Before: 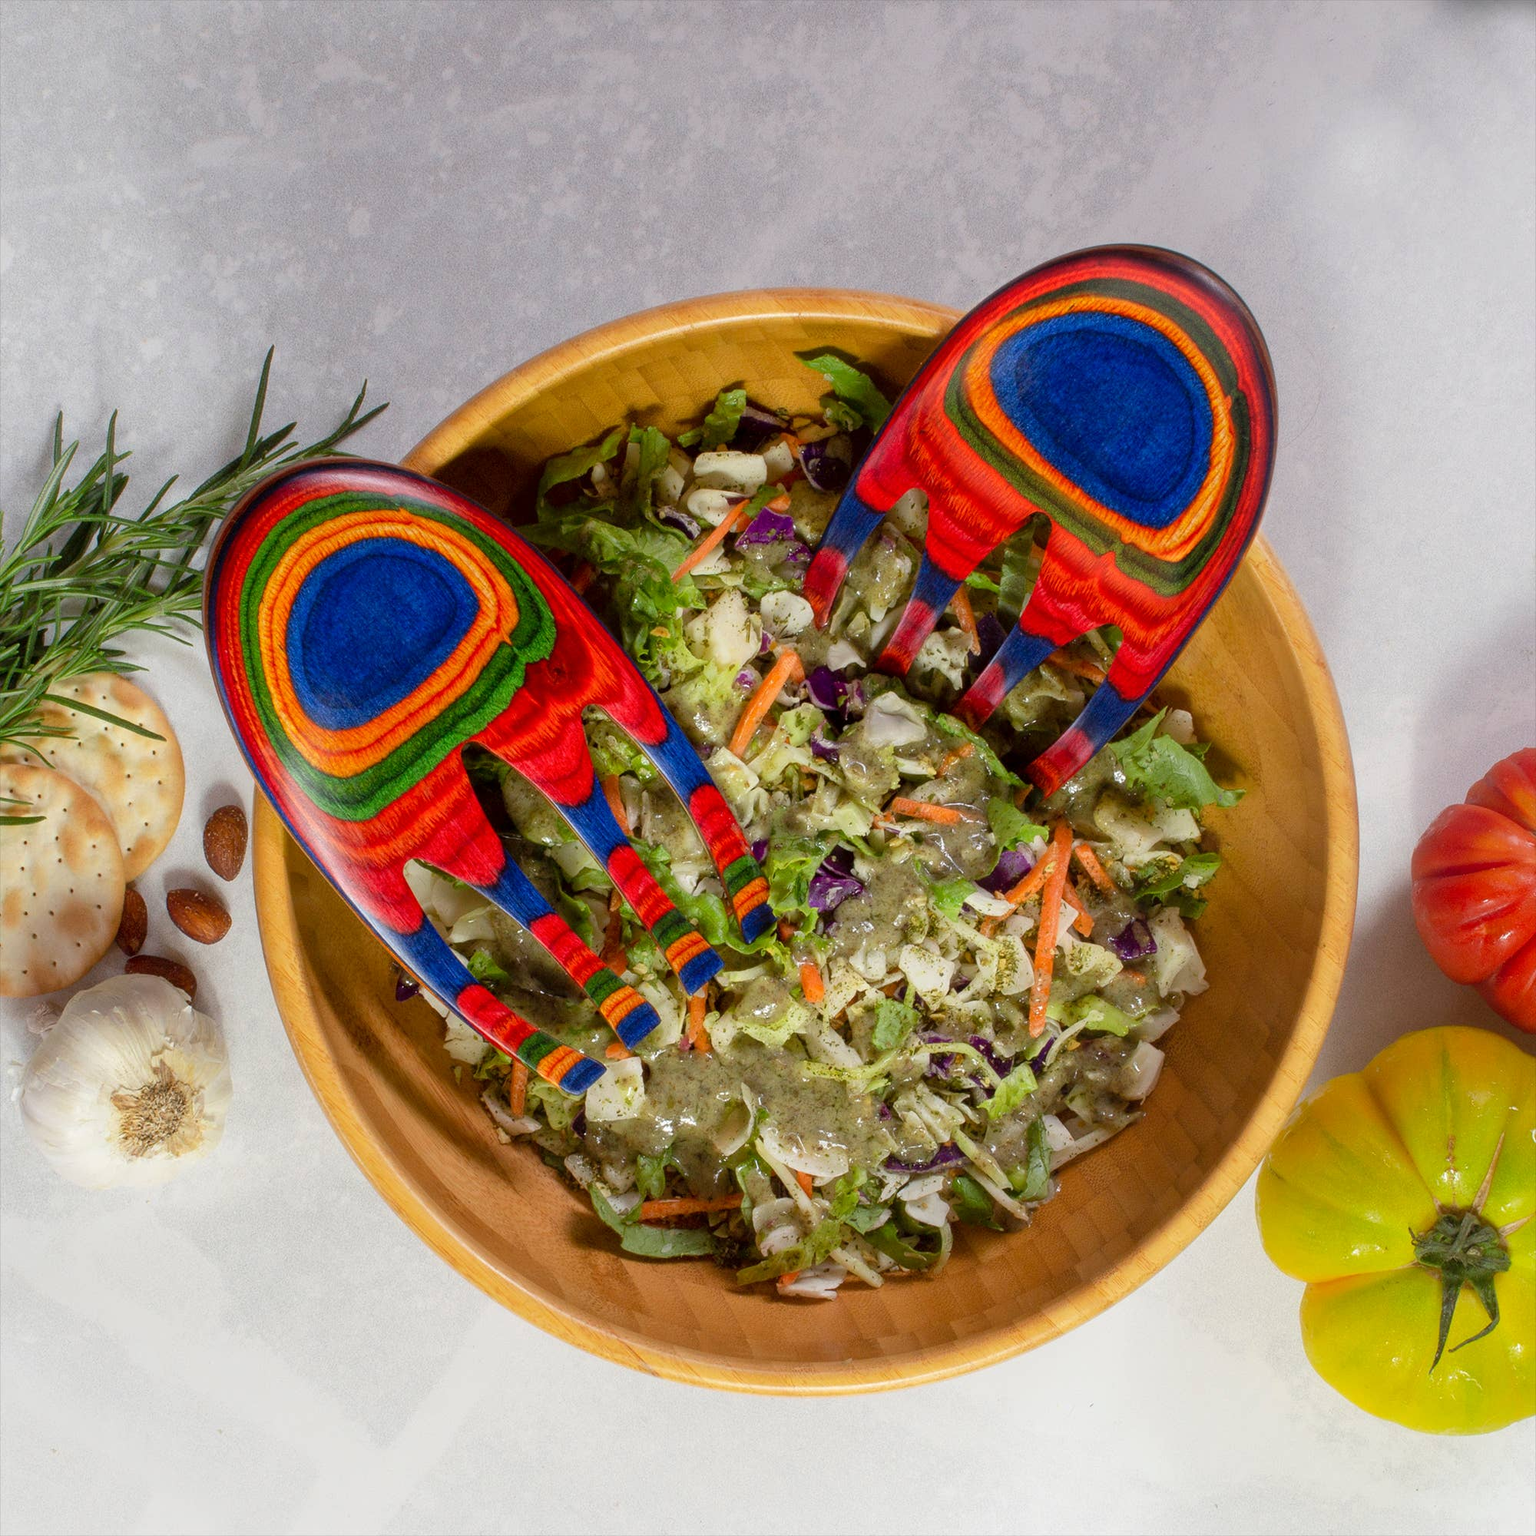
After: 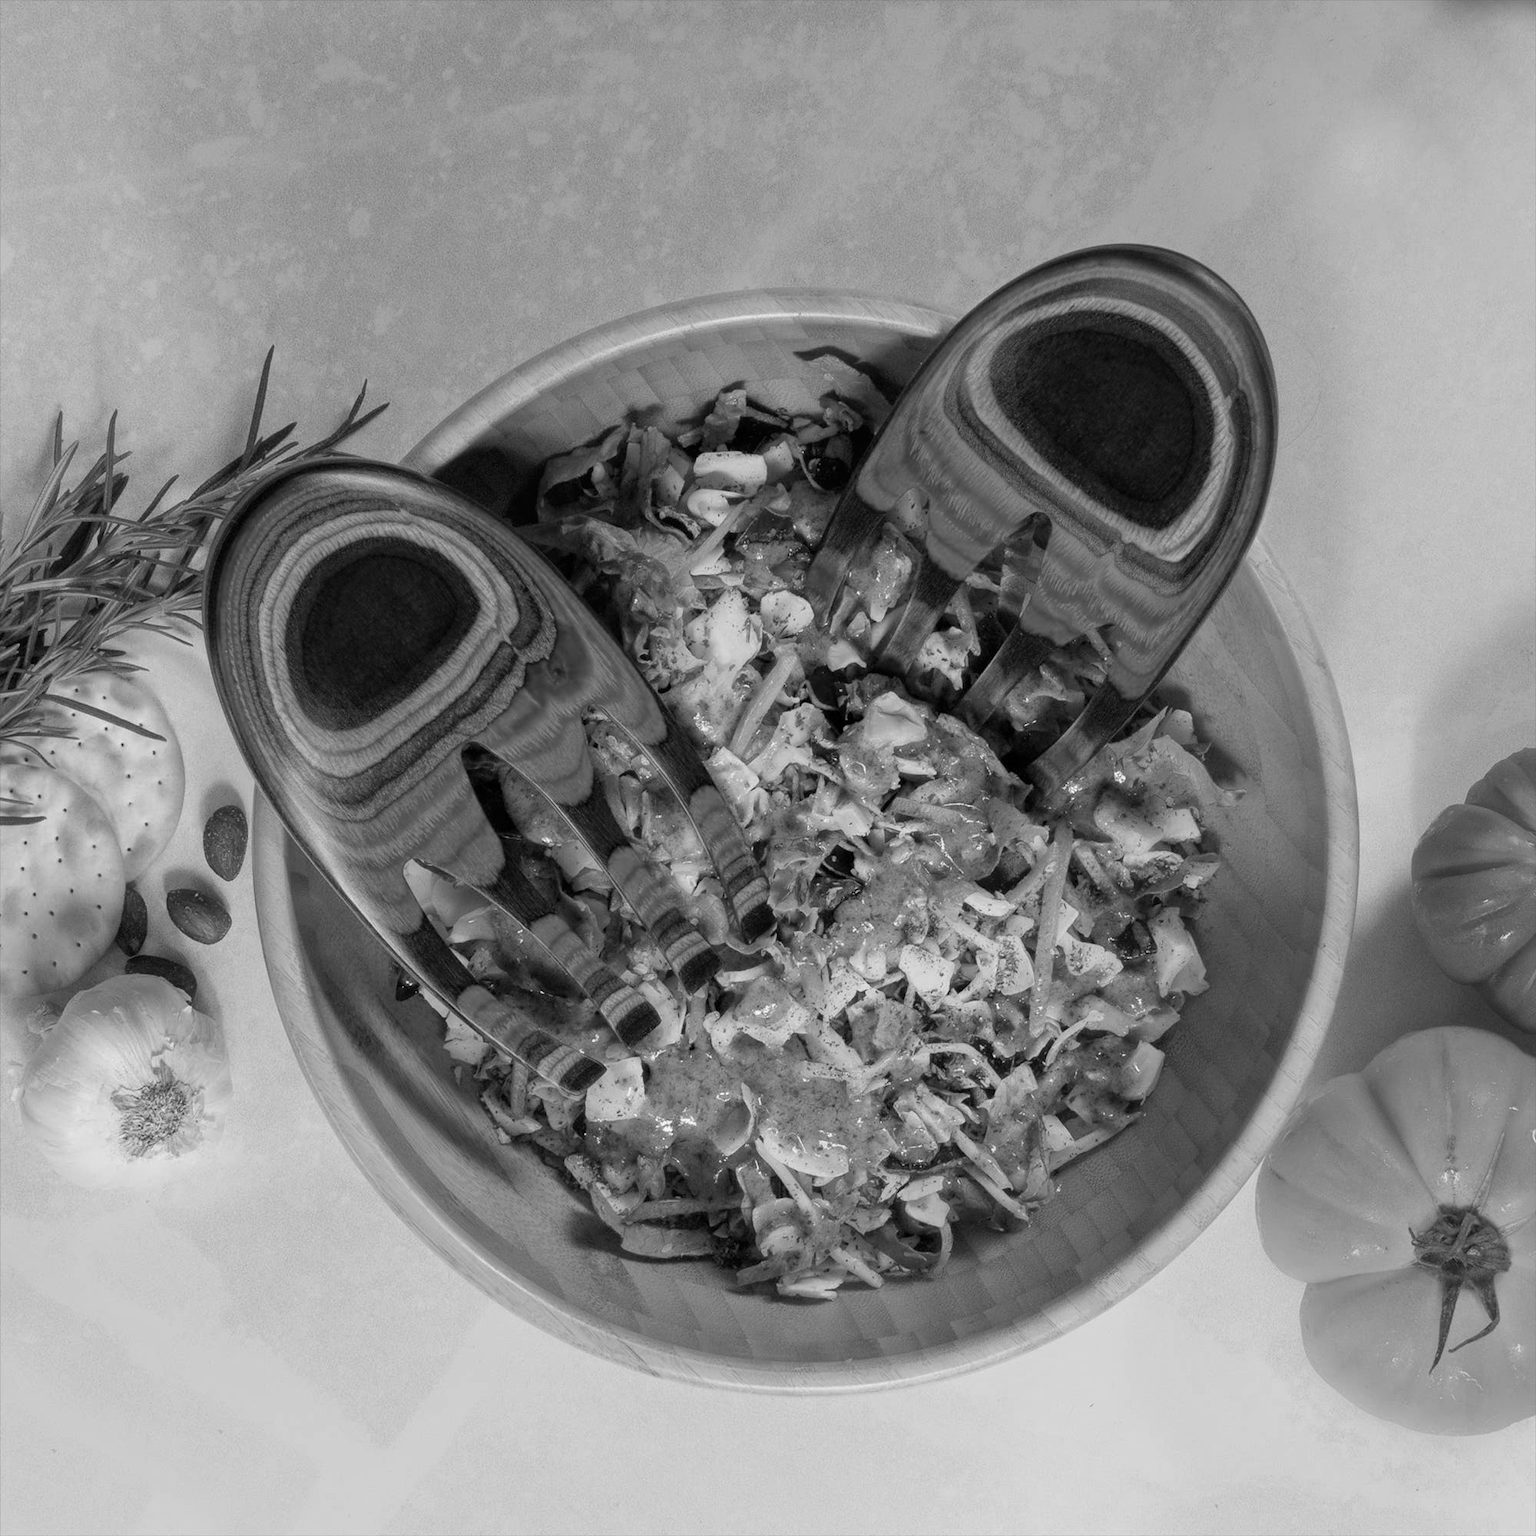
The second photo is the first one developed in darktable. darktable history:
monochrome: a 26.22, b 42.67, size 0.8
color balance rgb: linear chroma grading › global chroma 15%, perceptual saturation grading › global saturation 30%
